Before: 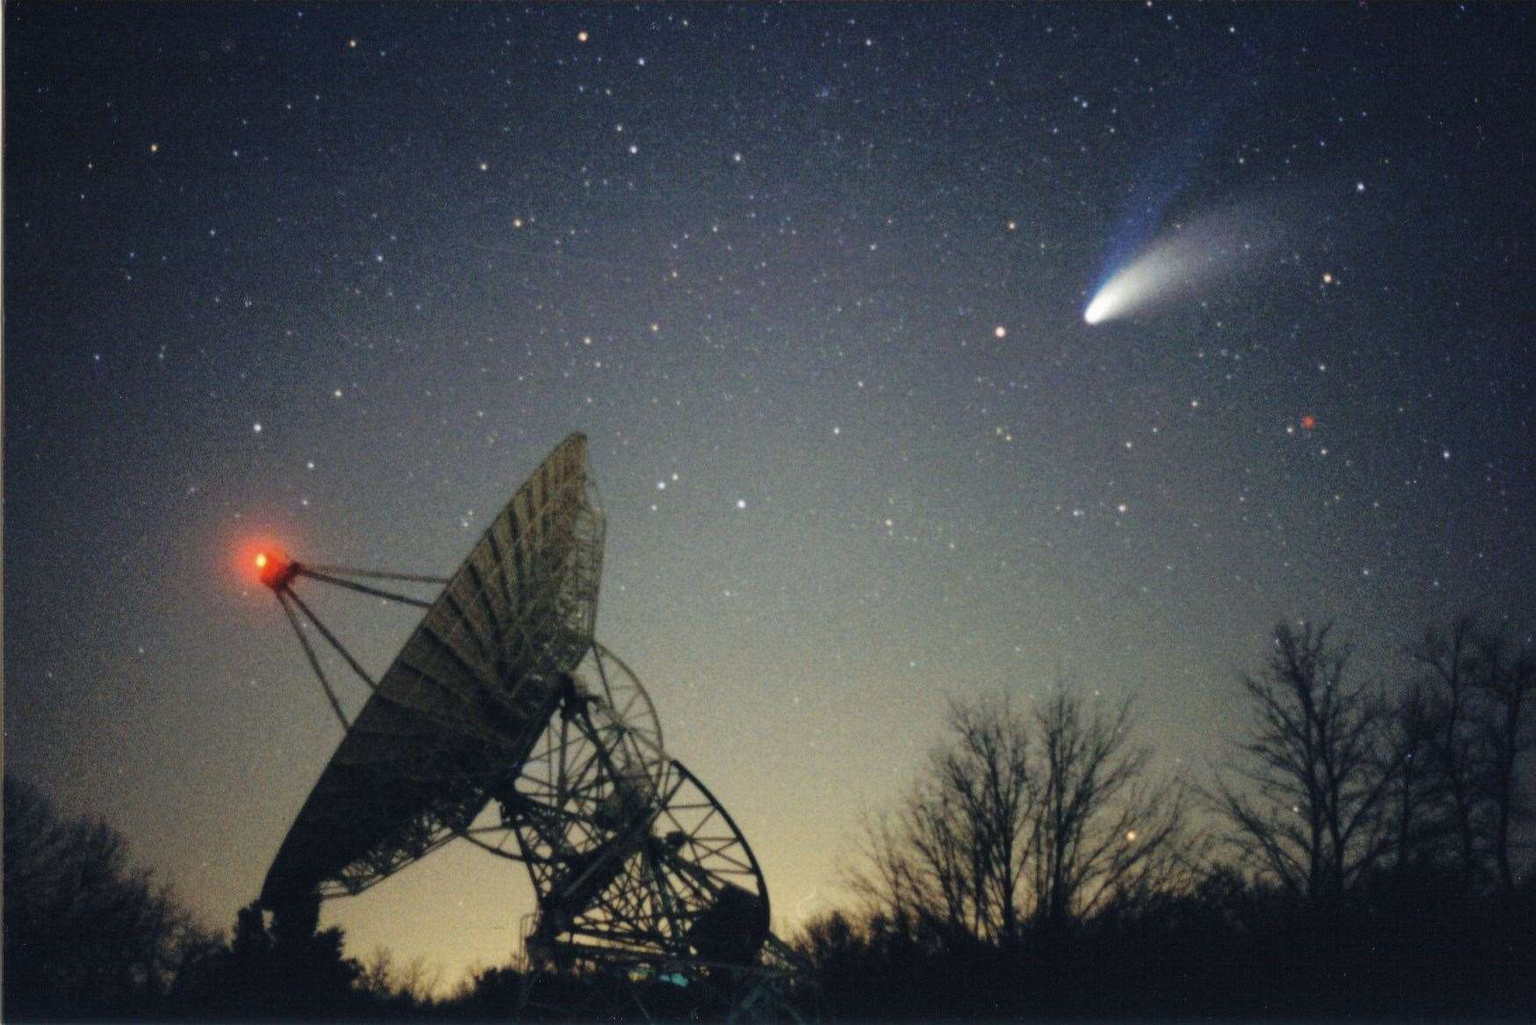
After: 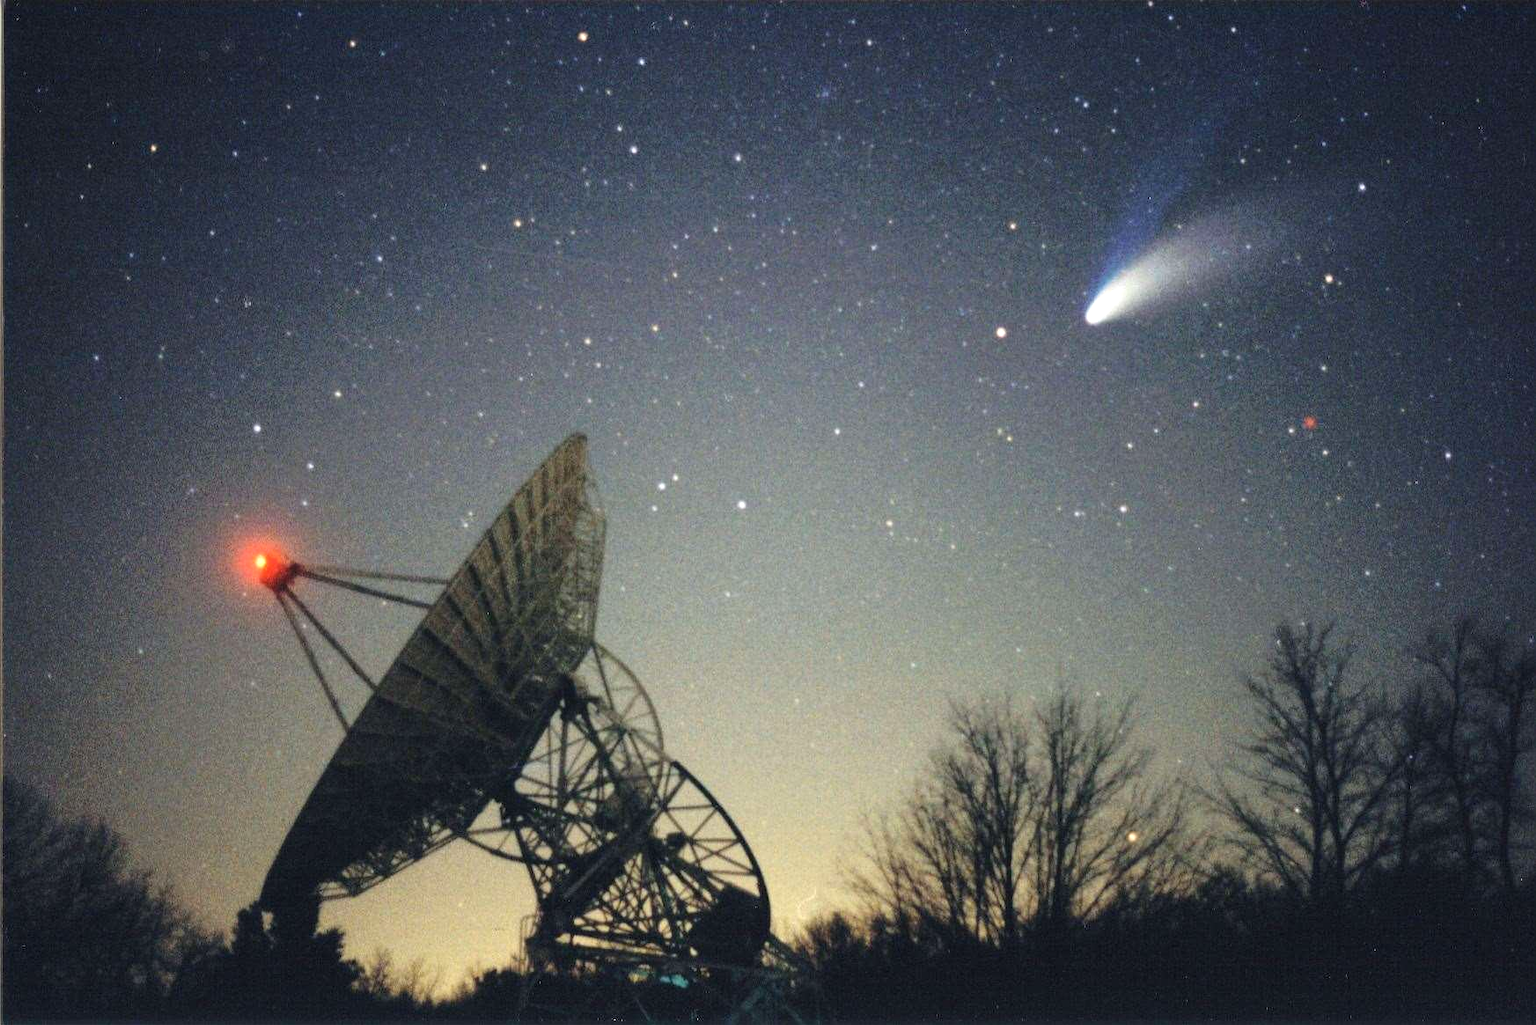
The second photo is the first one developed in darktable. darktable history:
exposure: black level correction 0, exposure 0.5 EV, compensate highlight preservation false
color correction: highlights b* 0.029
sharpen: amount 0.215
crop and rotate: left 0.16%, bottom 0.009%
